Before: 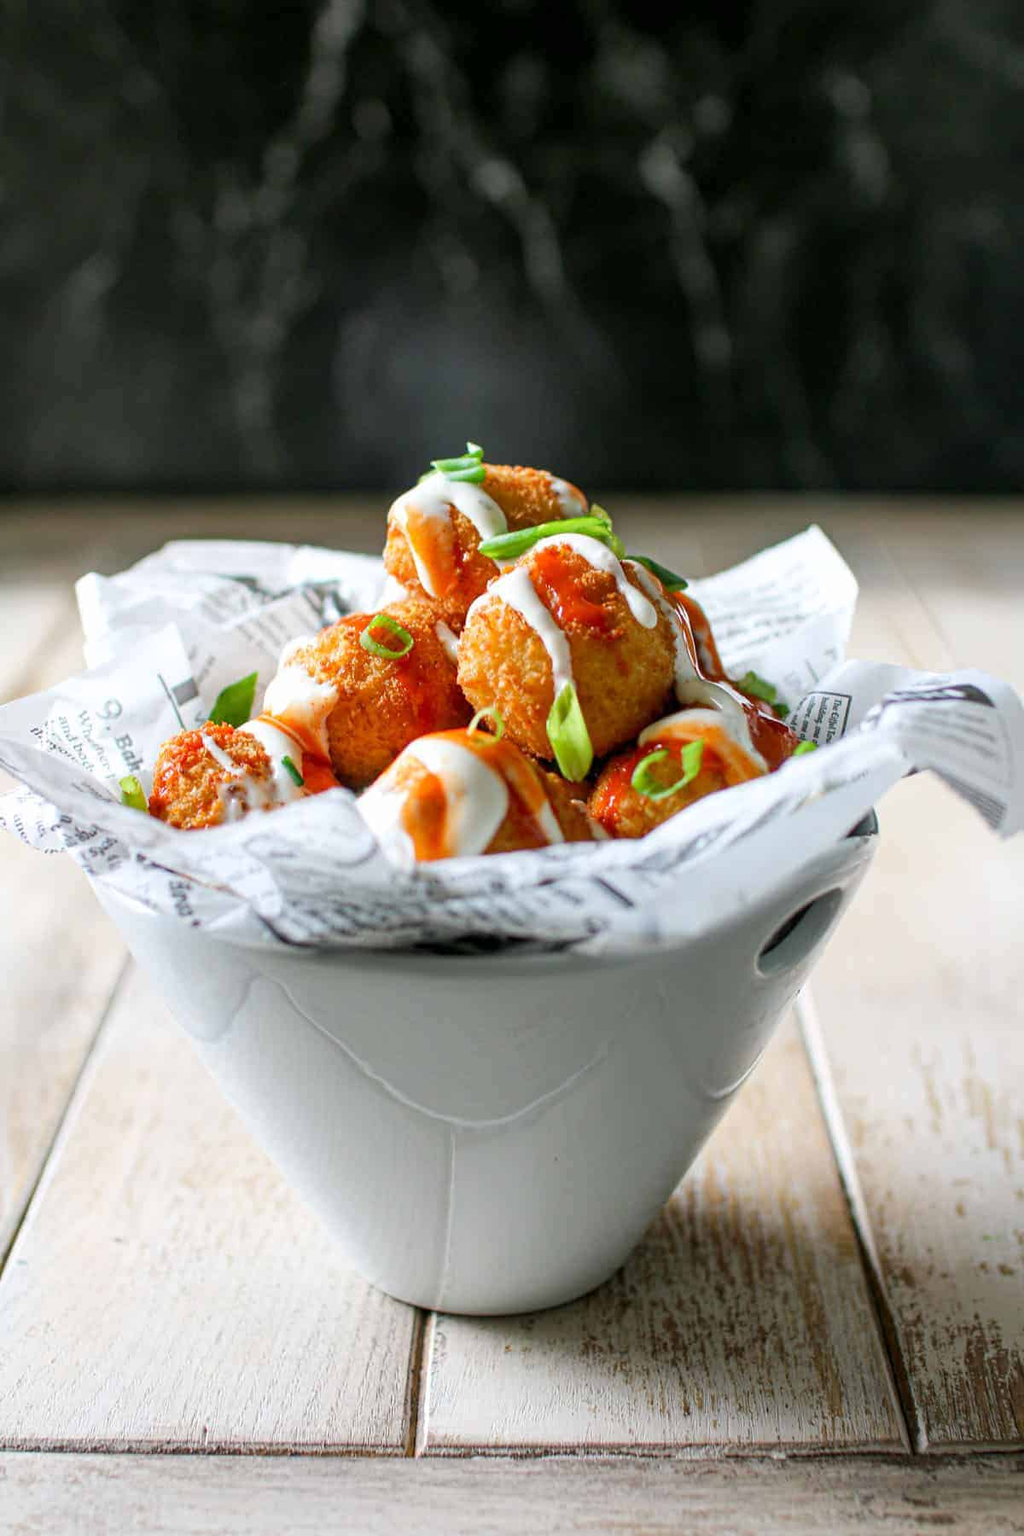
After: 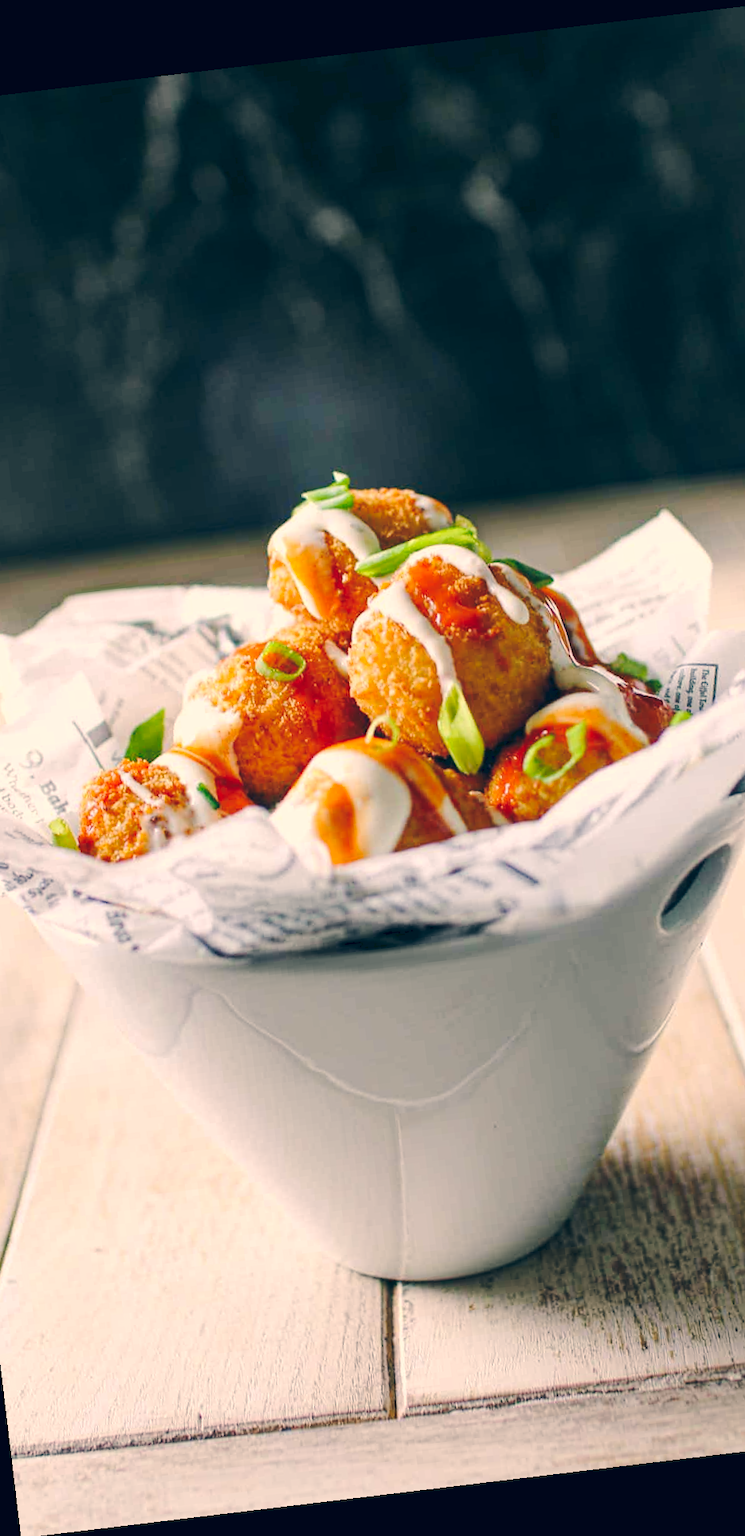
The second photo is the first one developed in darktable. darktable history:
color correction: highlights a* 10.32, highlights b* 14.66, shadows a* -9.59, shadows b* -15.02
crop and rotate: left 13.342%, right 19.991%
tone curve: curves: ch0 [(0, 0) (0.003, 0.06) (0.011, 0.071) (0.025, 0.085) (0.044, 0.104) (0.069, 0.123) (0.1, 0.146) (0.136, 0.167) (0.177, 0.205) (0.224, 0.248) (0.277, 0.309) (0.335, 0.384) (0.399, 0.467) (0.468, 0.553) (0.543, 0.633) (0.623, 0.698) (0.709, 0.769) (0.801, 0.841) (0.898, 0.912) (1, 1)], preserve colors none
rotate and perspective: rotation -6.83°, automatic cropping off
